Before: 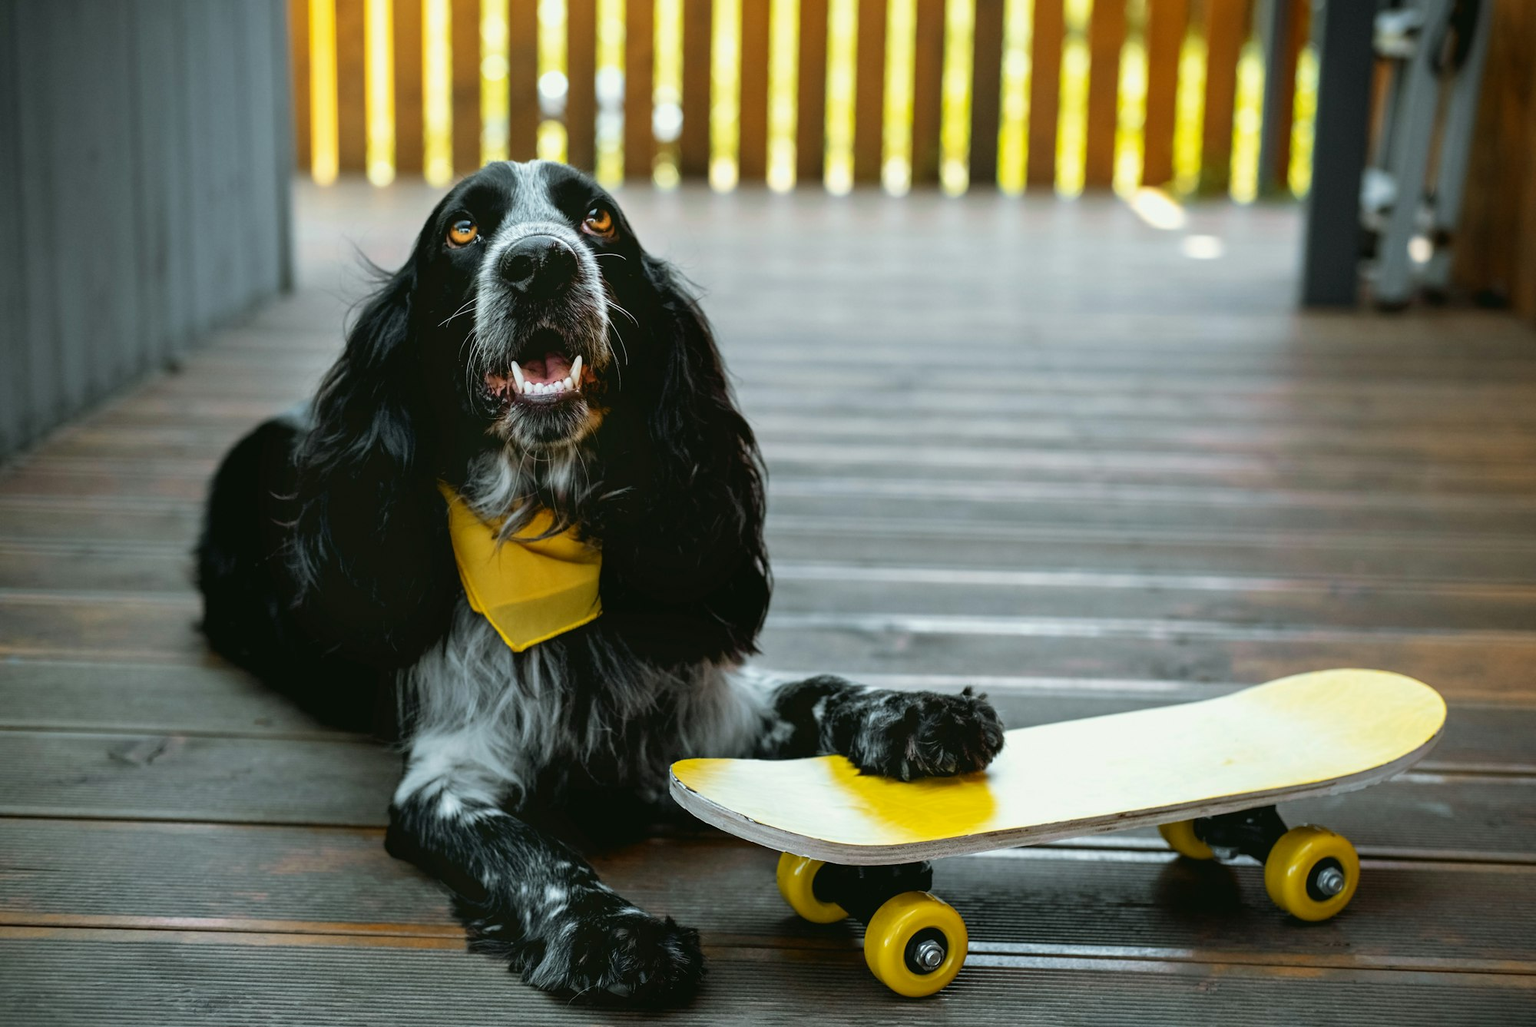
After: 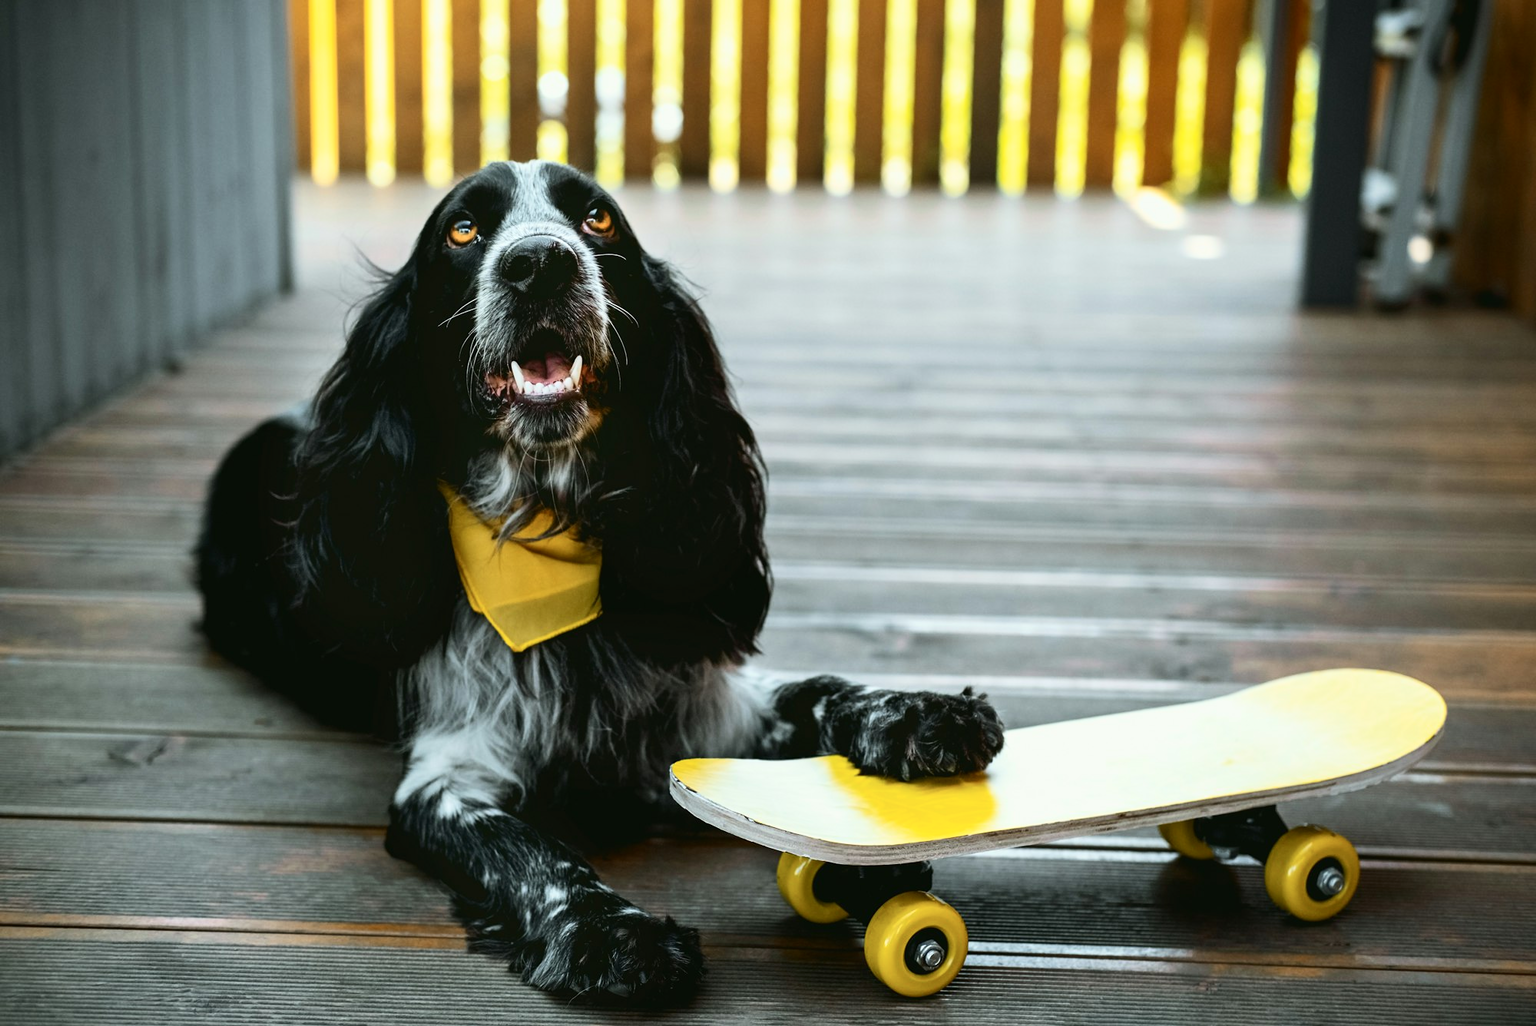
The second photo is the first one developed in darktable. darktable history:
contrast brightness saturation: contrast 0.24, brightness 0.09
